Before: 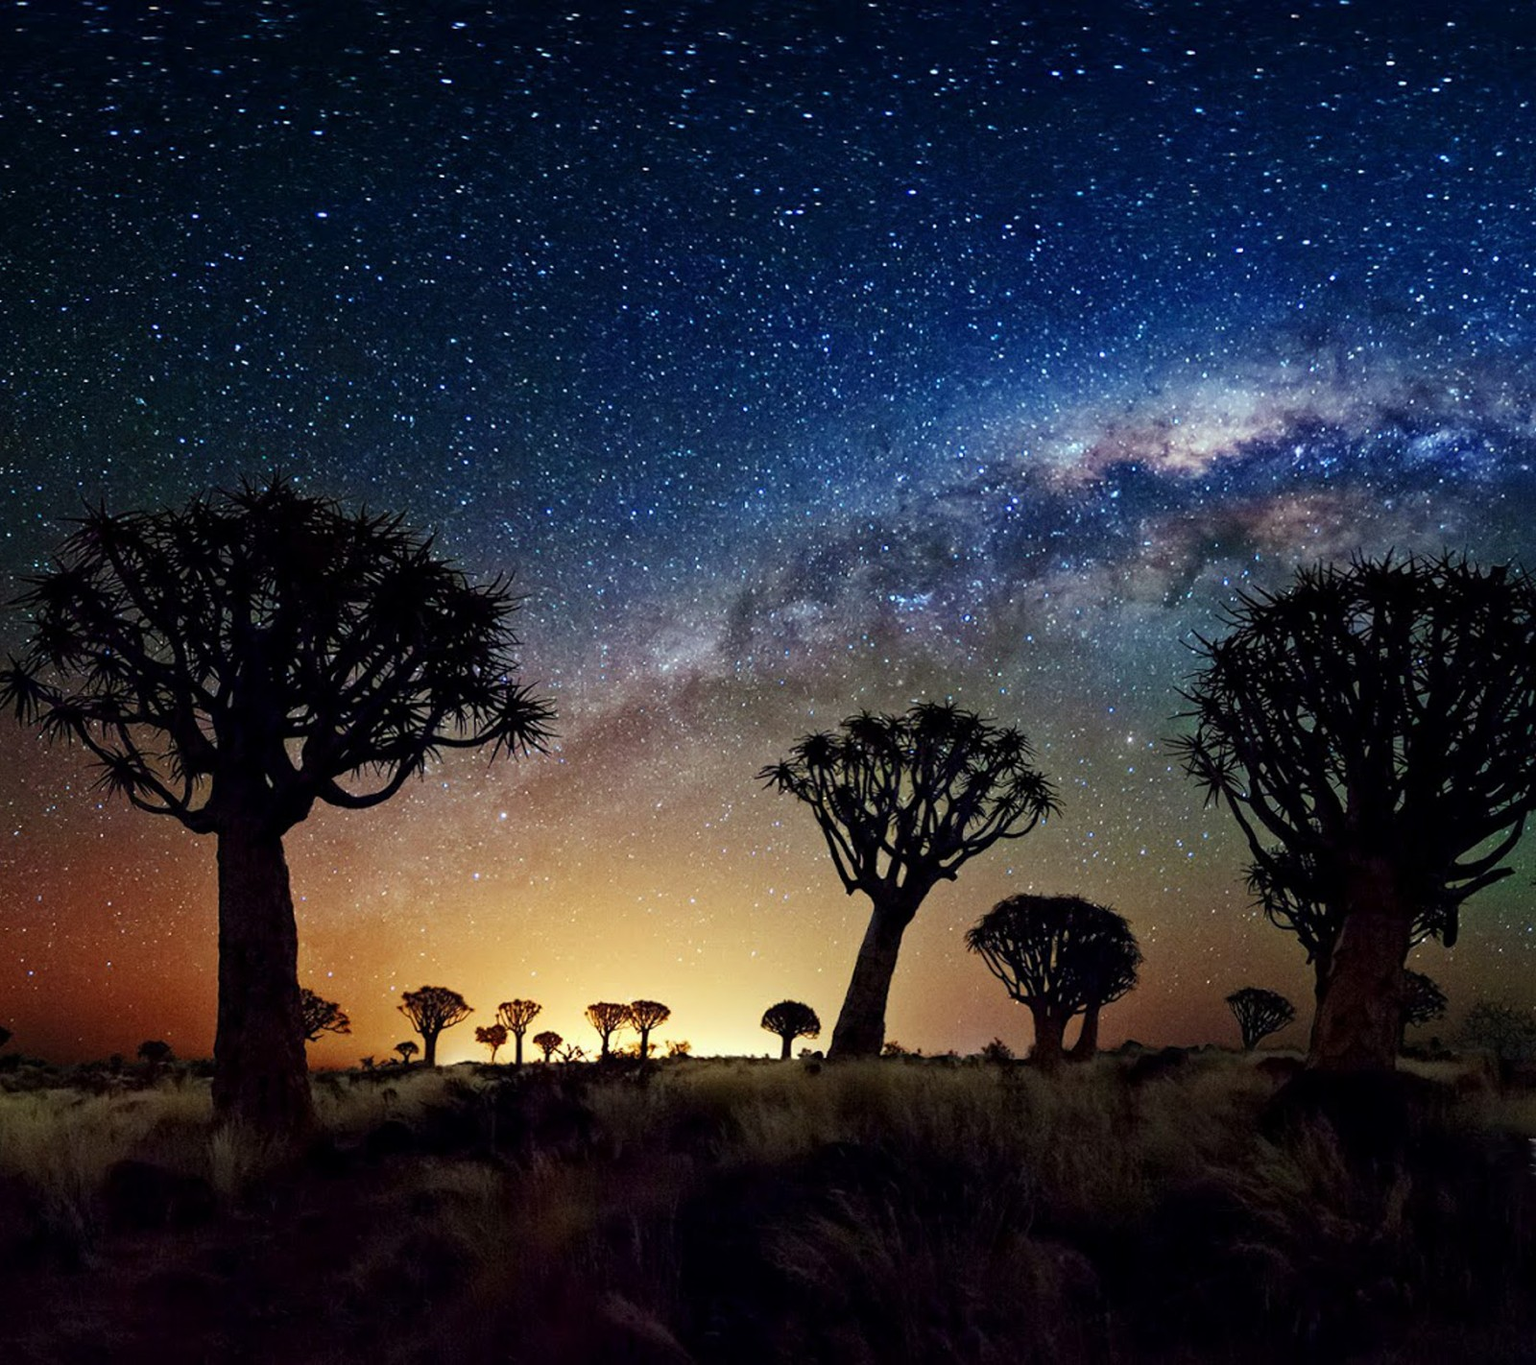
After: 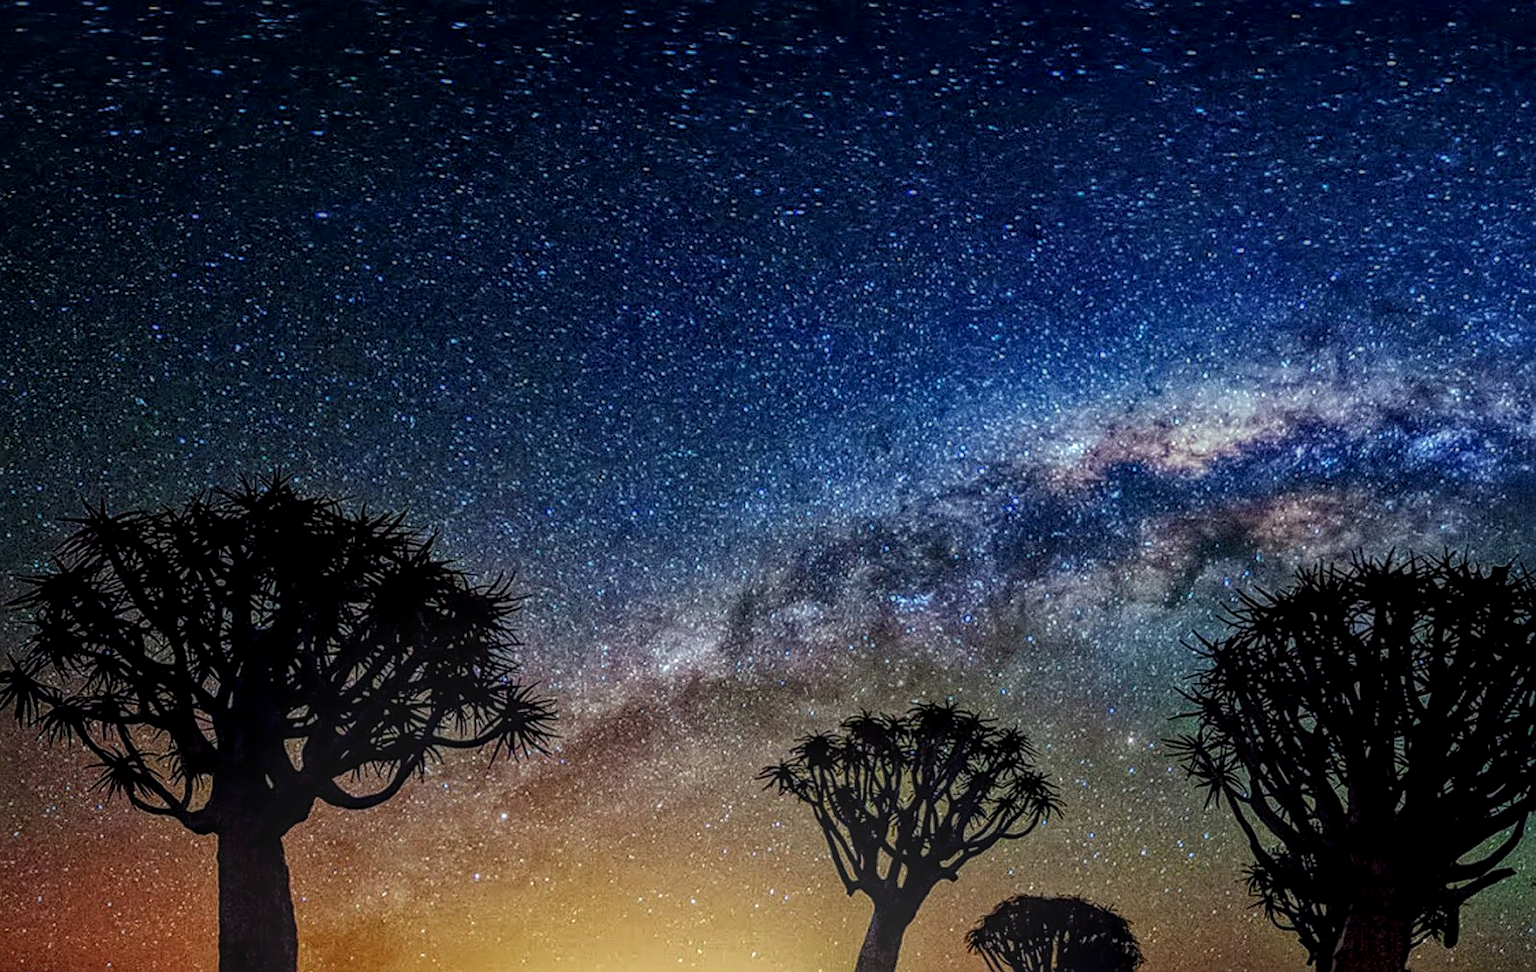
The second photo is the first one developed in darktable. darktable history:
contrast brightness saturation: contrast 0.08, saturation 0.024
shadows and highlights: shadows 29.62, highlights -30.38, low approximation 0.01, soften with gaussian
local contrast: highlights 5%, shadows 0%, detail 201%, midtone range 0.25
crop: right 0%, bottom 28.566%
sharpen: on, module defaults
